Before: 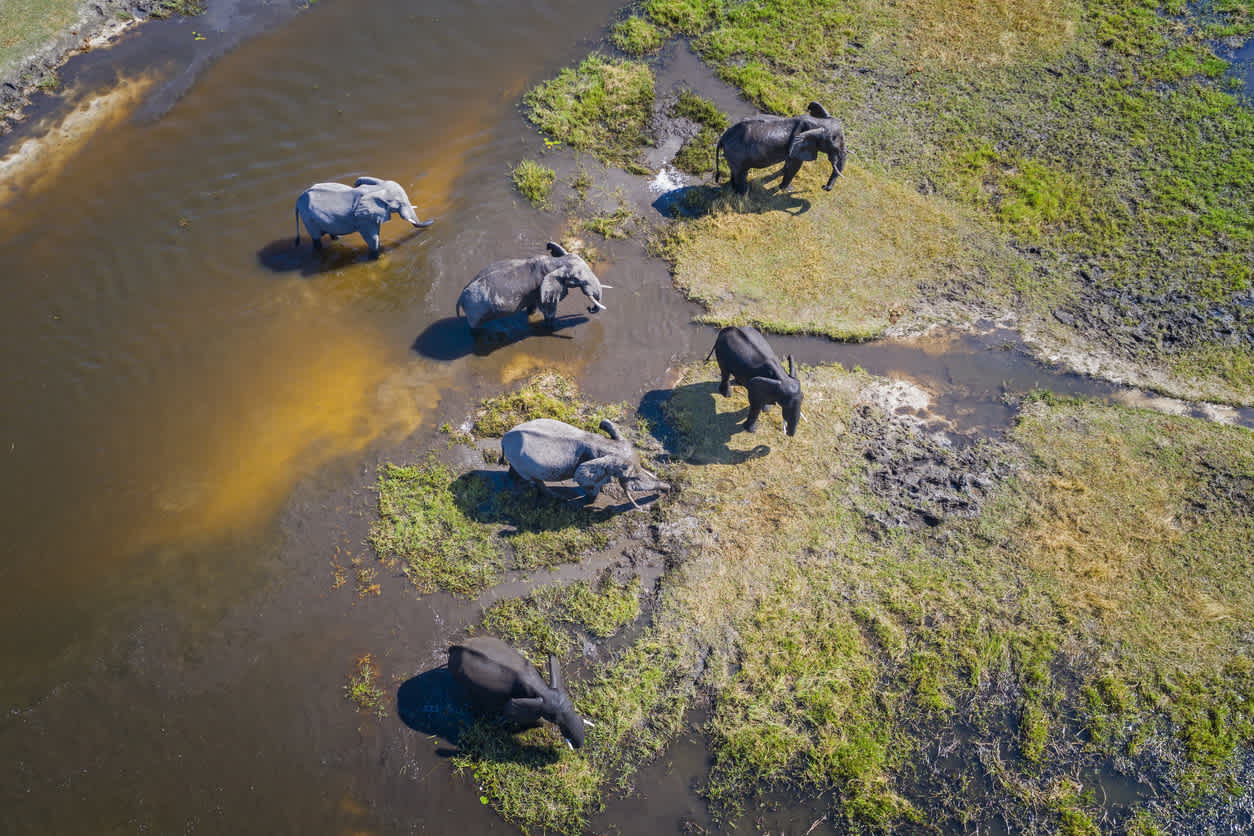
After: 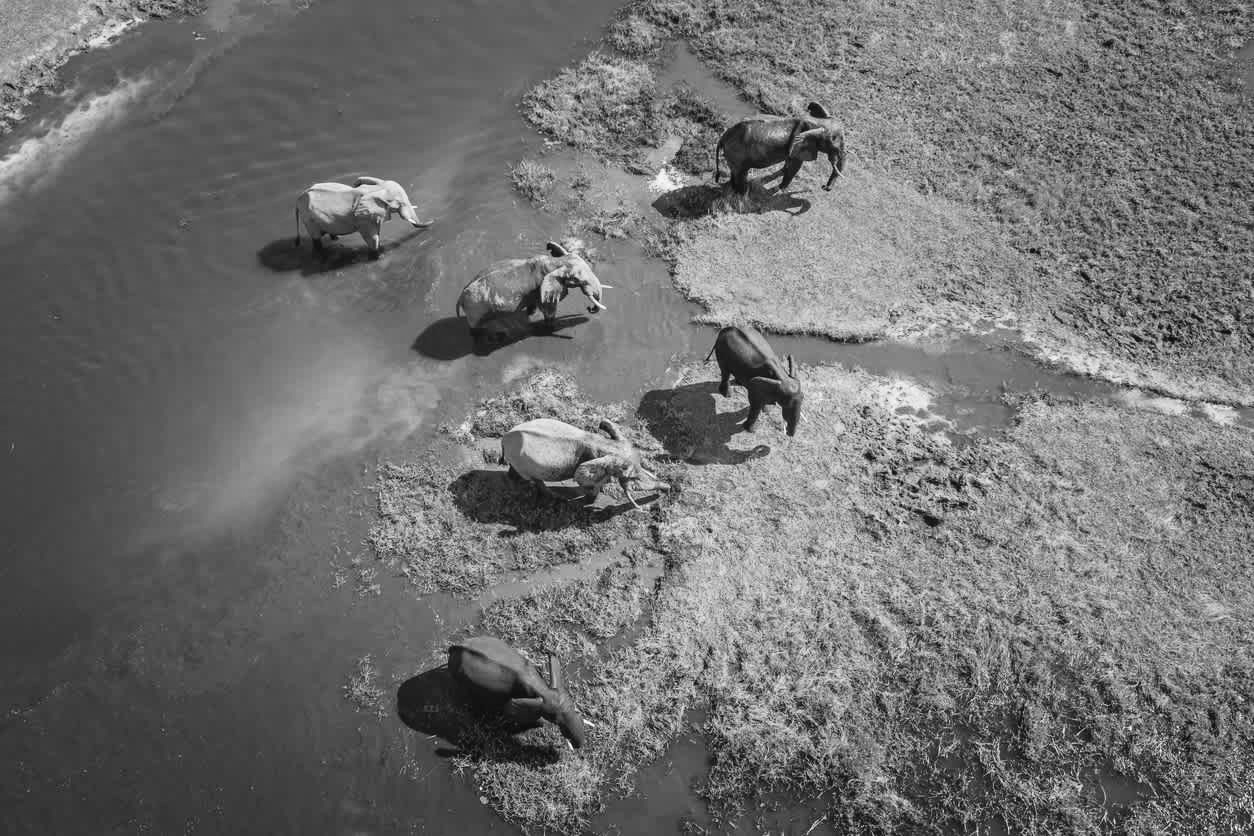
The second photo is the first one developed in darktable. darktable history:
tone curve: curves: ch0 [(0, 0.028) (0.138, 0.156) (0.468, 0.516) (0.754, 0.823) (1, 1)], color space Lab, linked channels, preserve colors none
color calibration "t3mujinpack channel mixer": output gray [0.28, 0.41, 0.31, 0], gray › normalize channels true, illuminant same as pipeline (D50), adaptation XYZ, x 0.346, y 0.359, gamut compression 0
